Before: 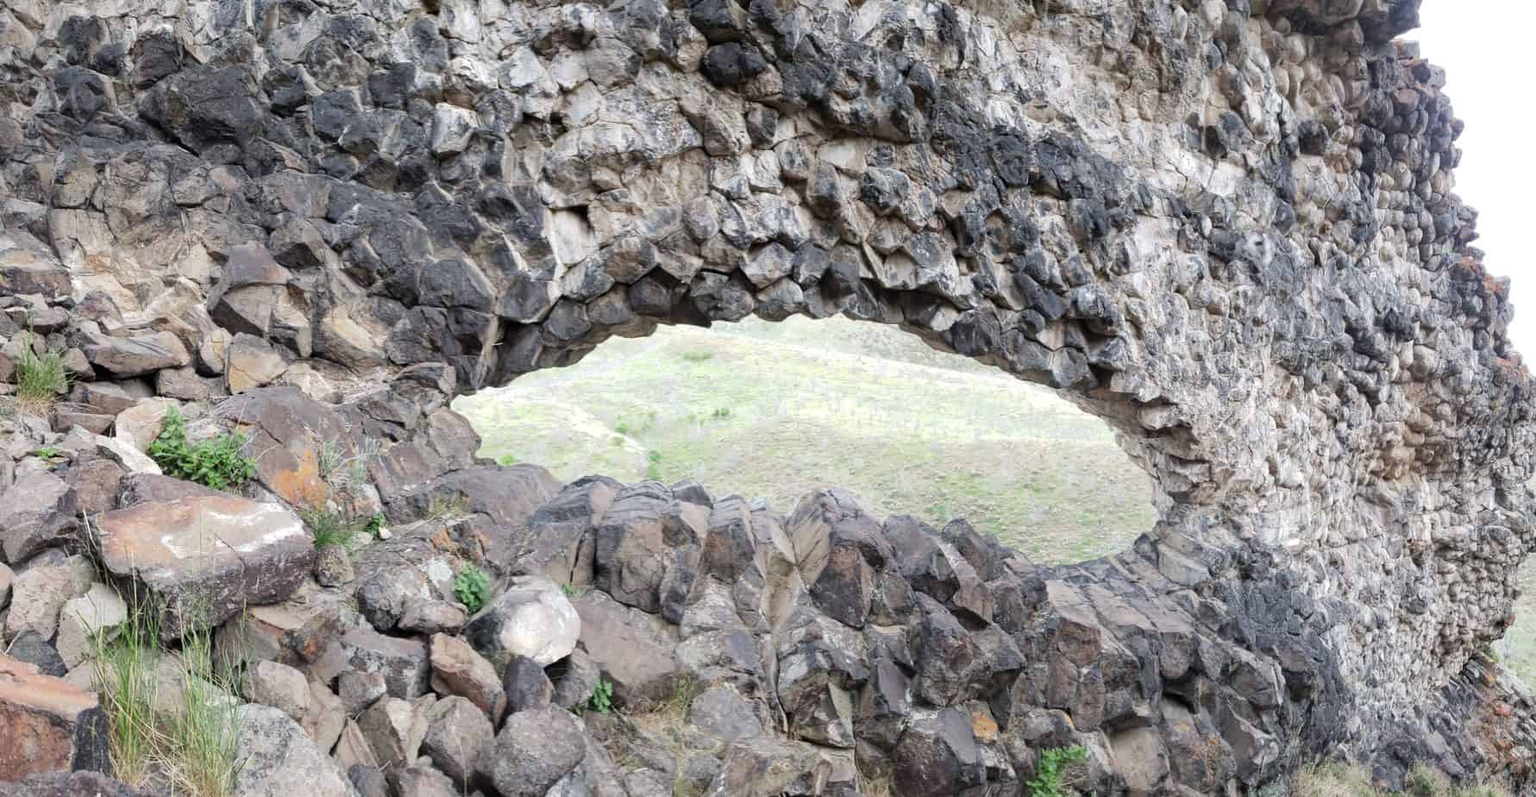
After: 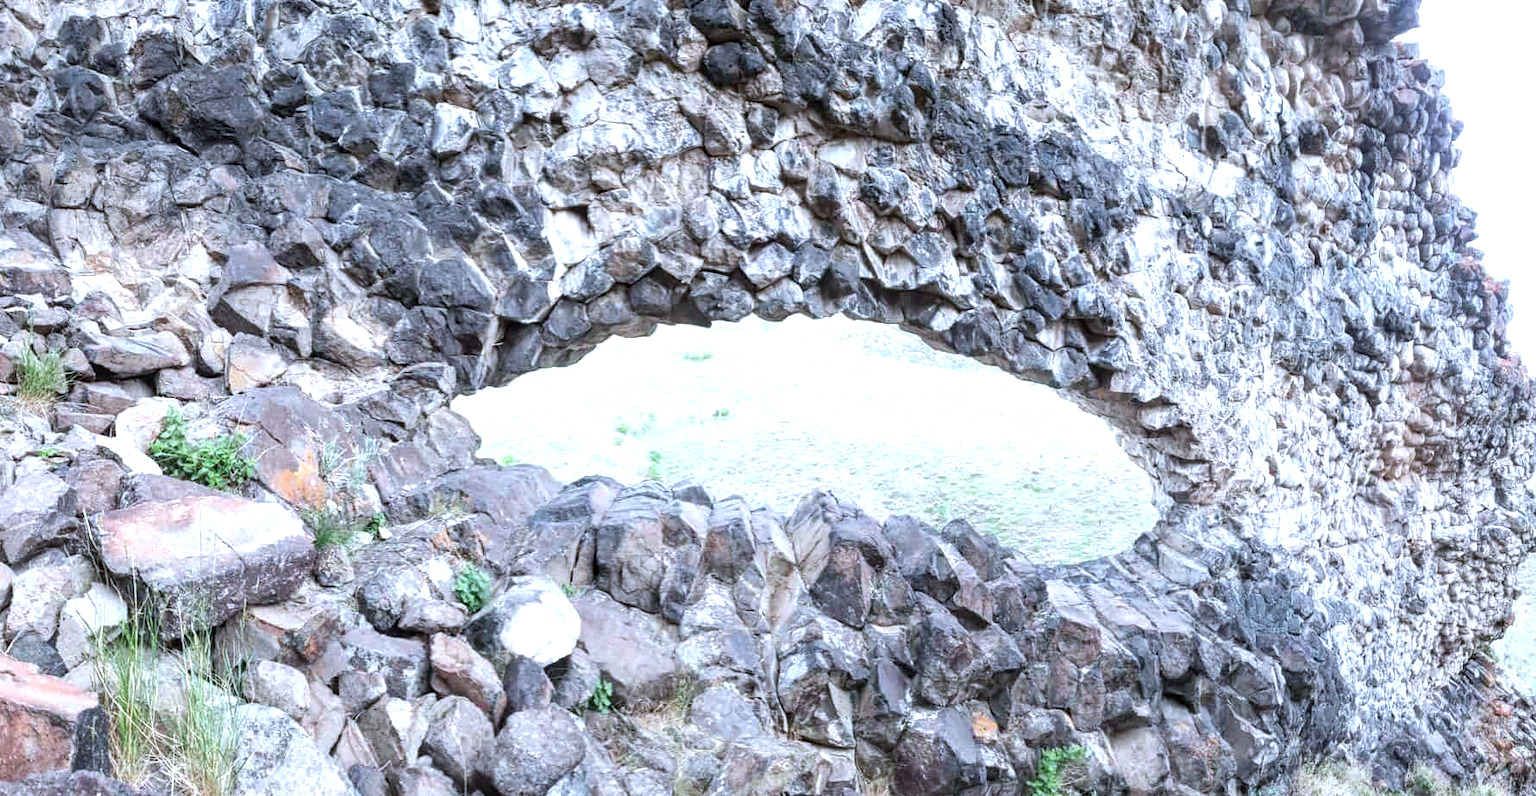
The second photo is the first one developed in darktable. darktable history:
local contrast: on, module defaults
tone equalizer: on, module defaults
exposure: black level correction 0, exposure 0.692 EV, compensate highlight preservation false
color correction: highlights a* -2.21, highlights b* -18.6
